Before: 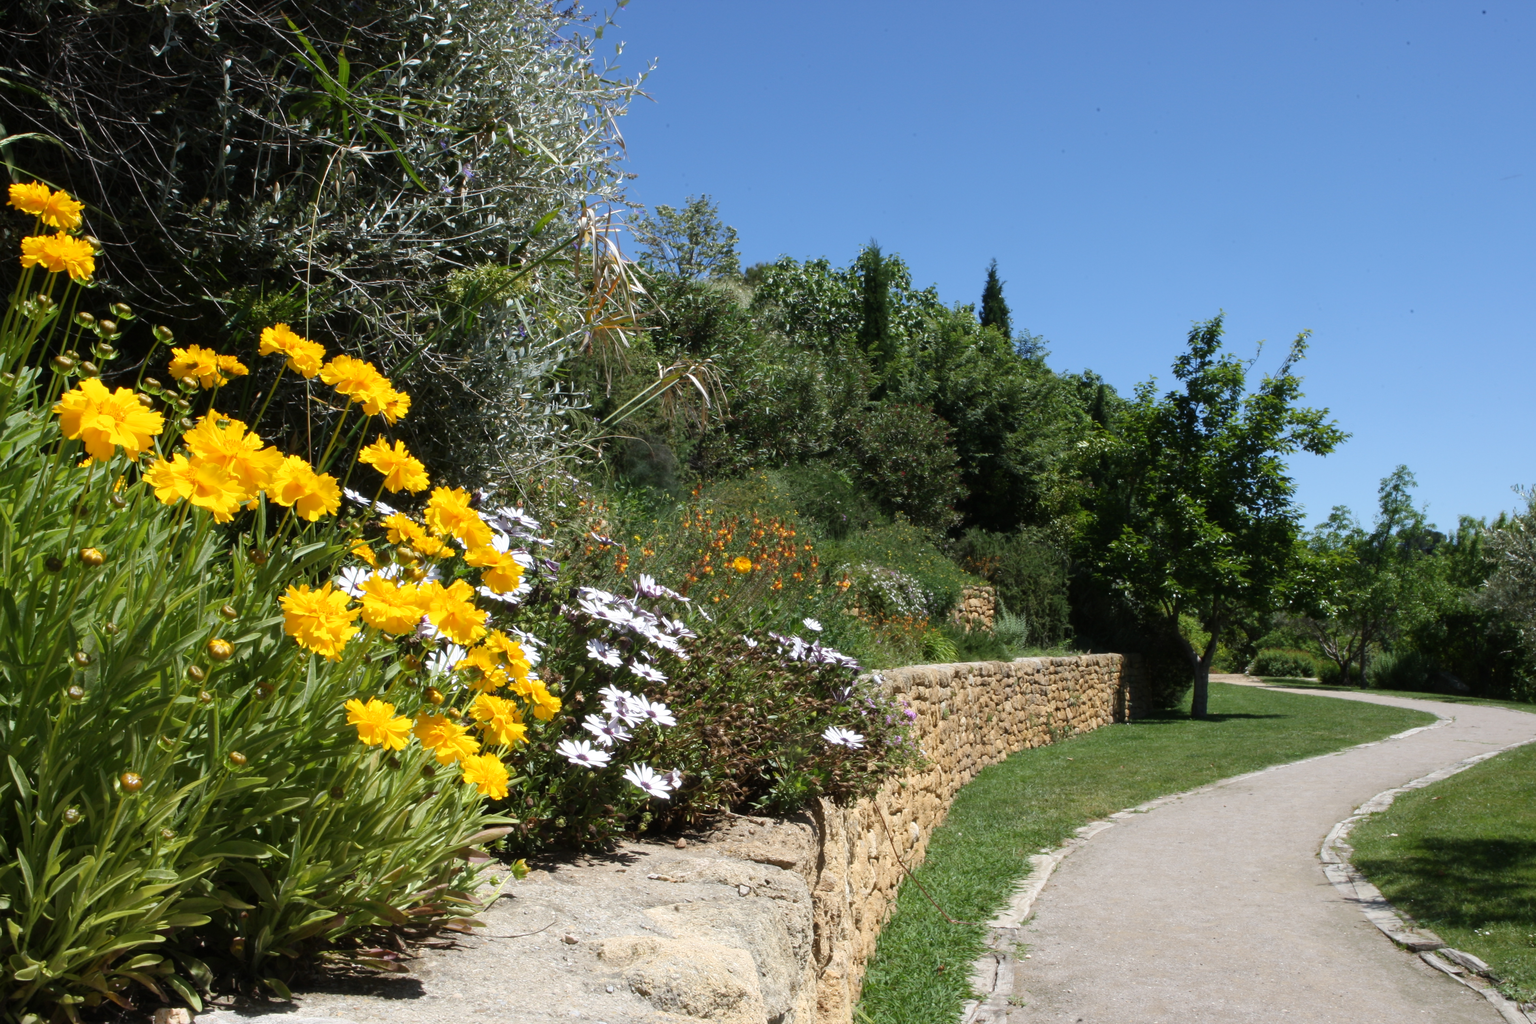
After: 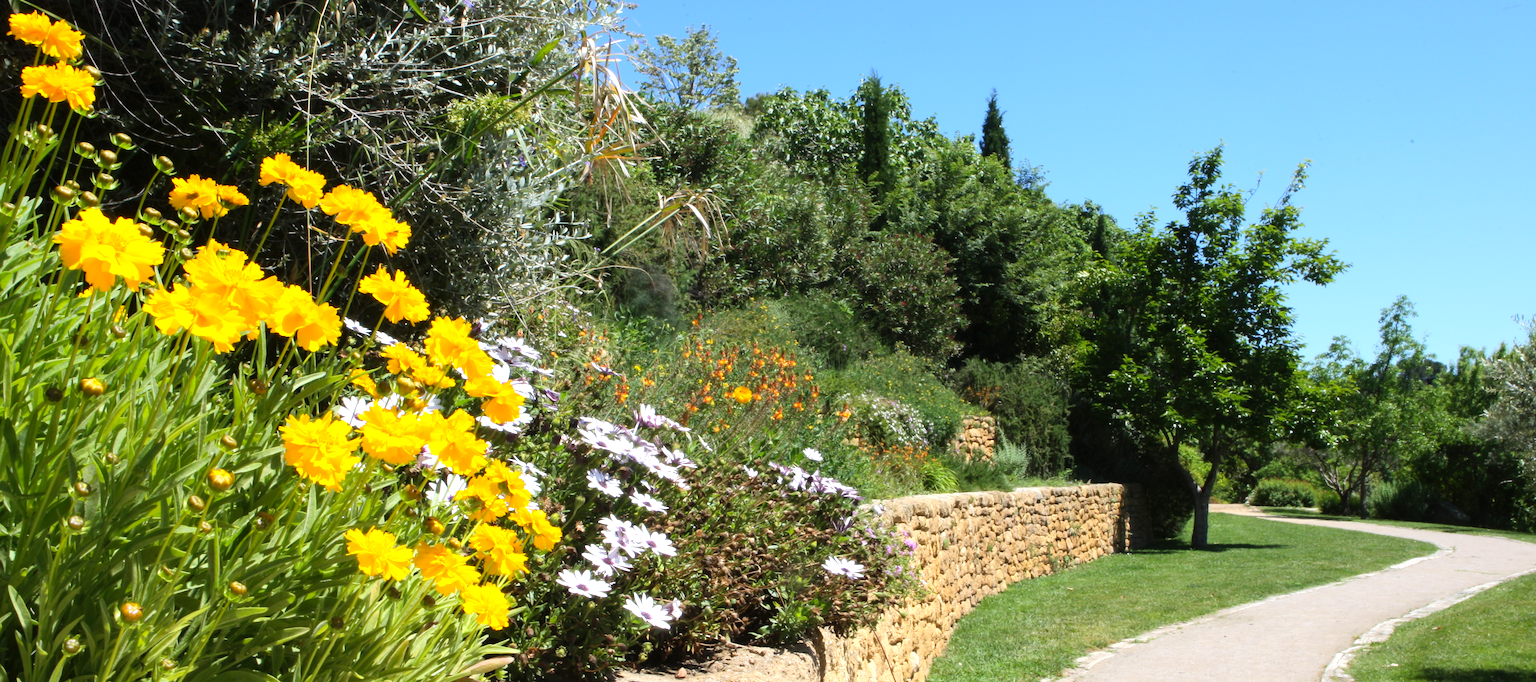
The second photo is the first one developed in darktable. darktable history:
tone curve: curves: ch0 [(0, 0) (0.55, 0.716) (0.841, 0.969)], color space Lab, independent channels, preserve colors none
crop: top 16.663%, bottom 16.687%
color correction: highlights b* -0.027, saturation 1.36
